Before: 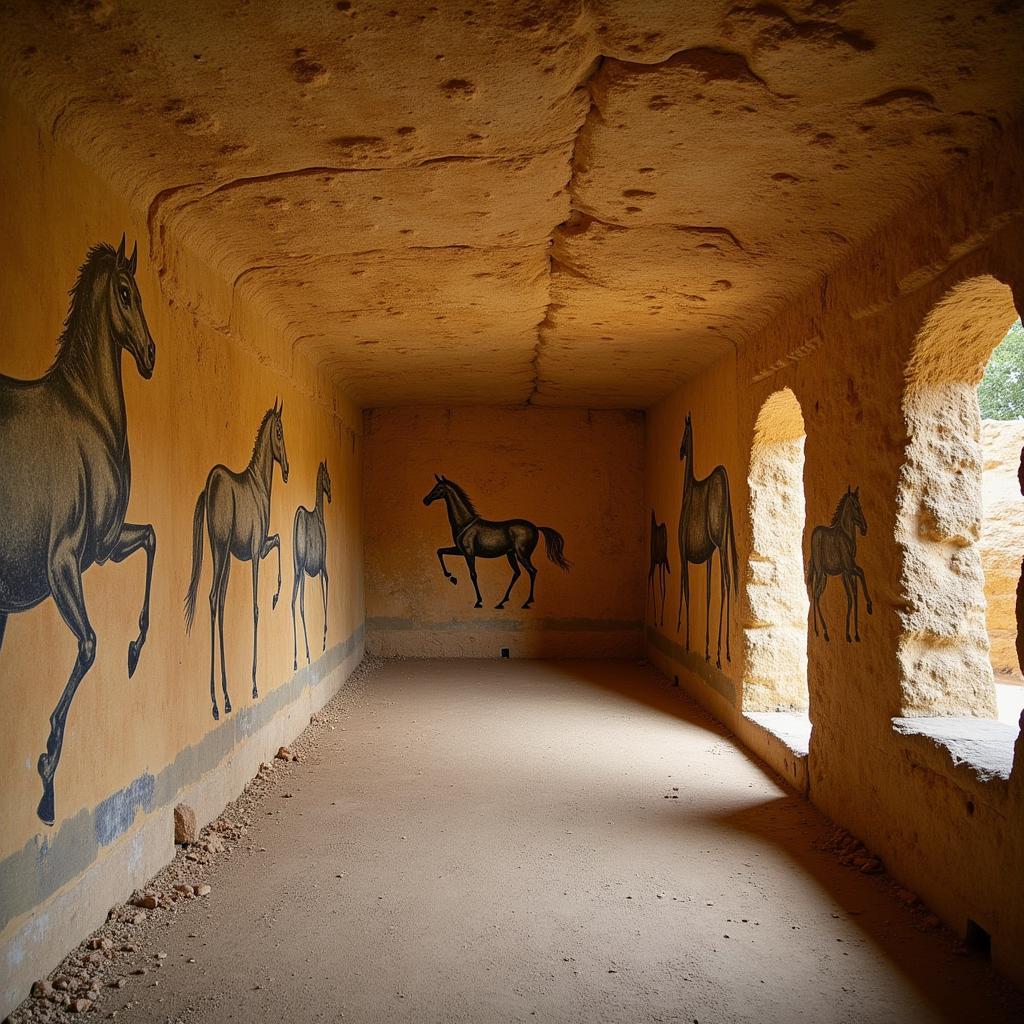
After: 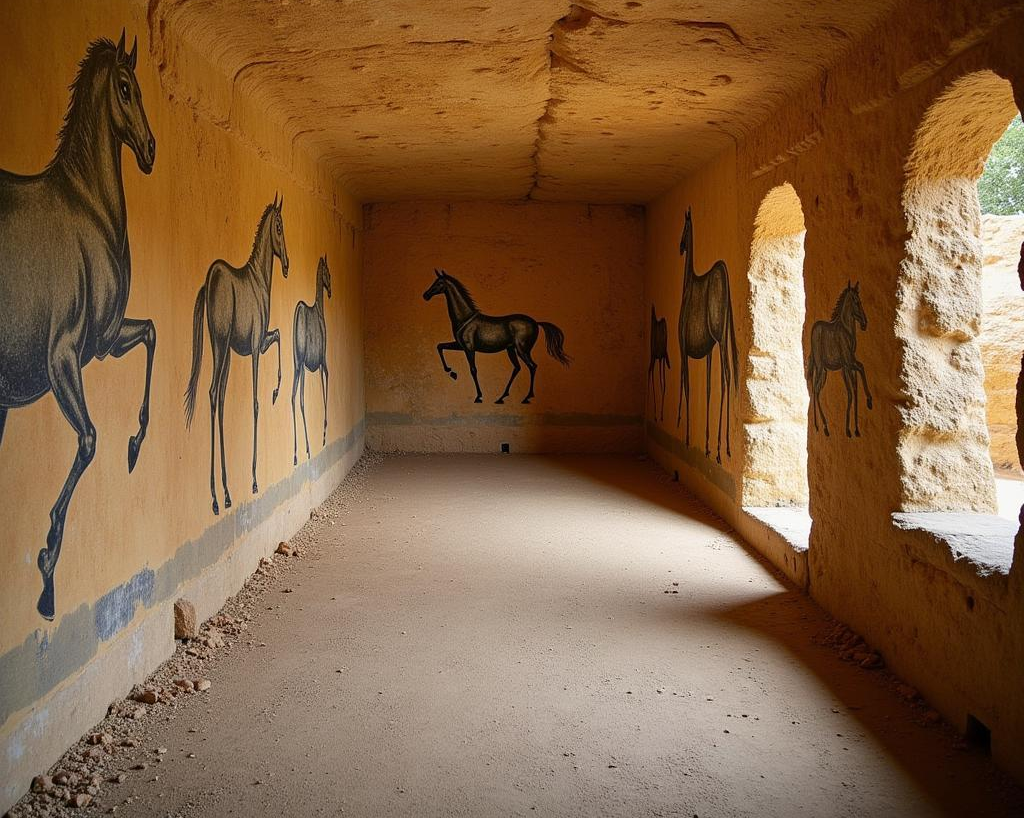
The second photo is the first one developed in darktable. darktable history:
crop and rotate: top 20.091%
